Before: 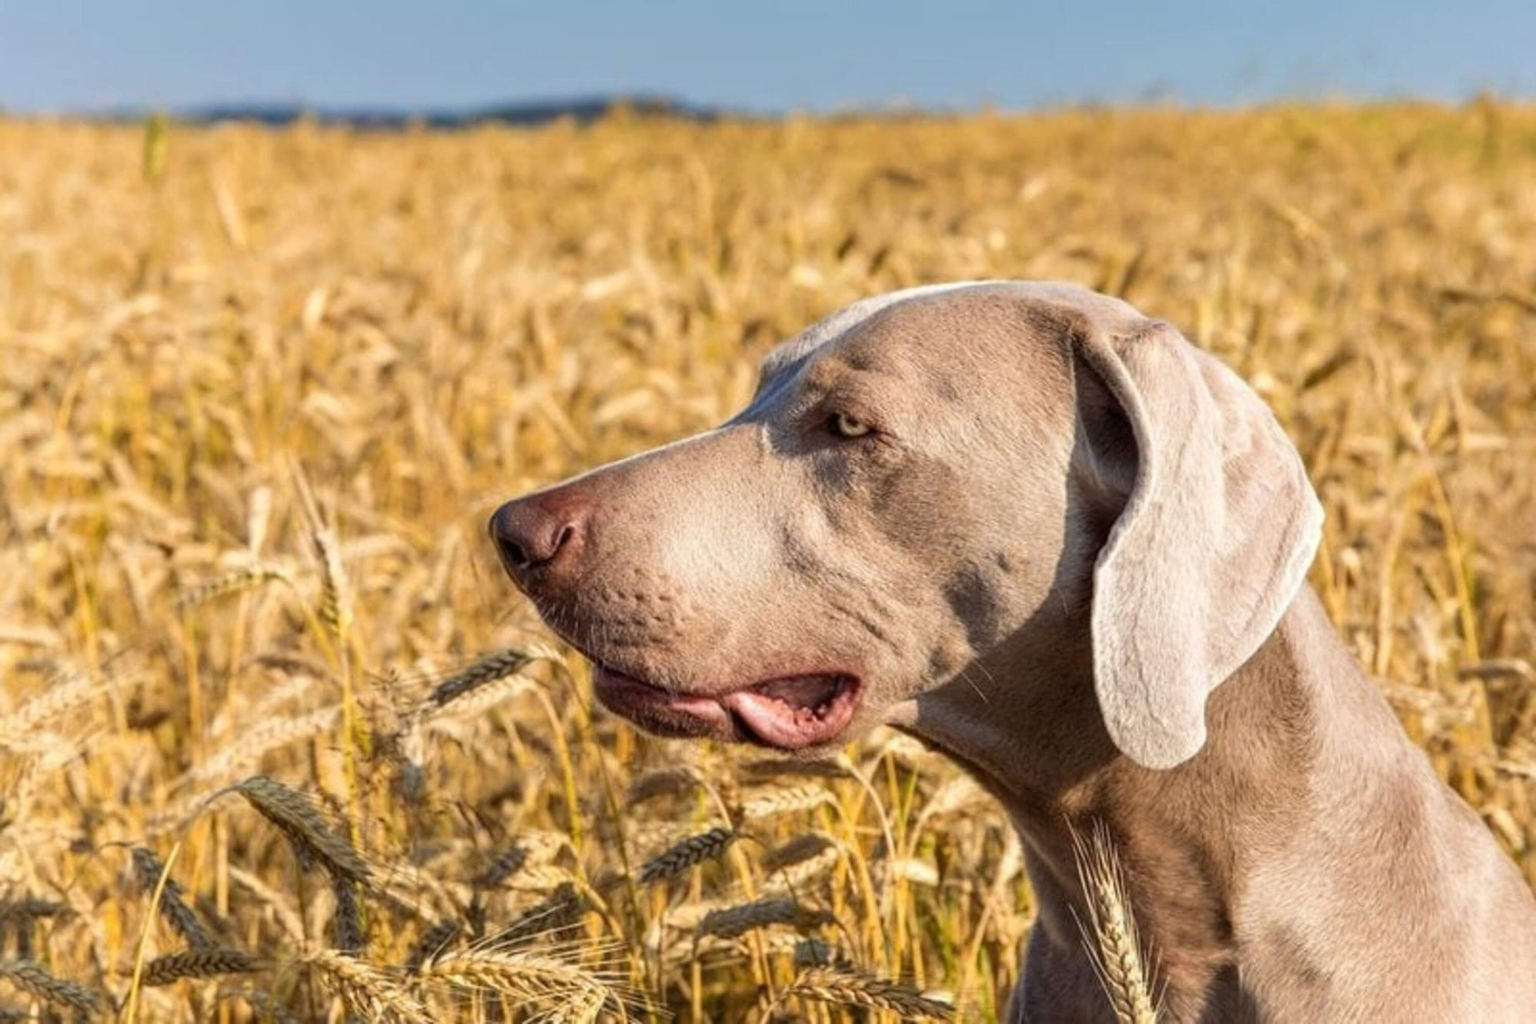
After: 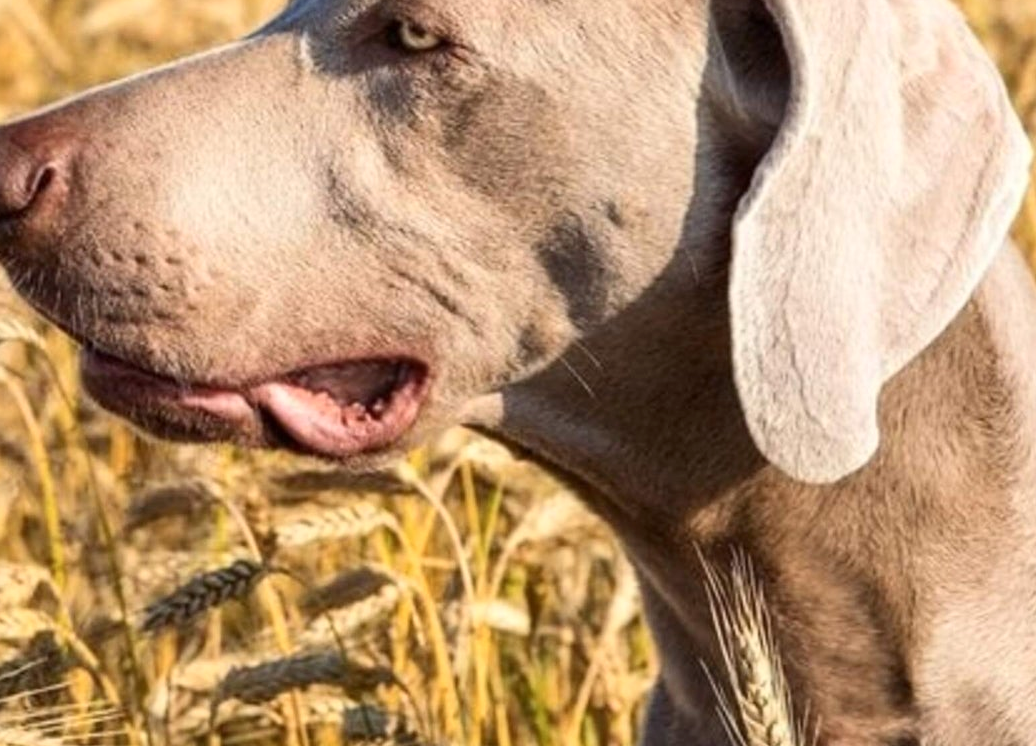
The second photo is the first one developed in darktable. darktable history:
contrast brightness saturation: contrast 0.15, brightness 0.048
crop: left 34.625%, top 38.91%, right 13.563%, bottom 5.109%
